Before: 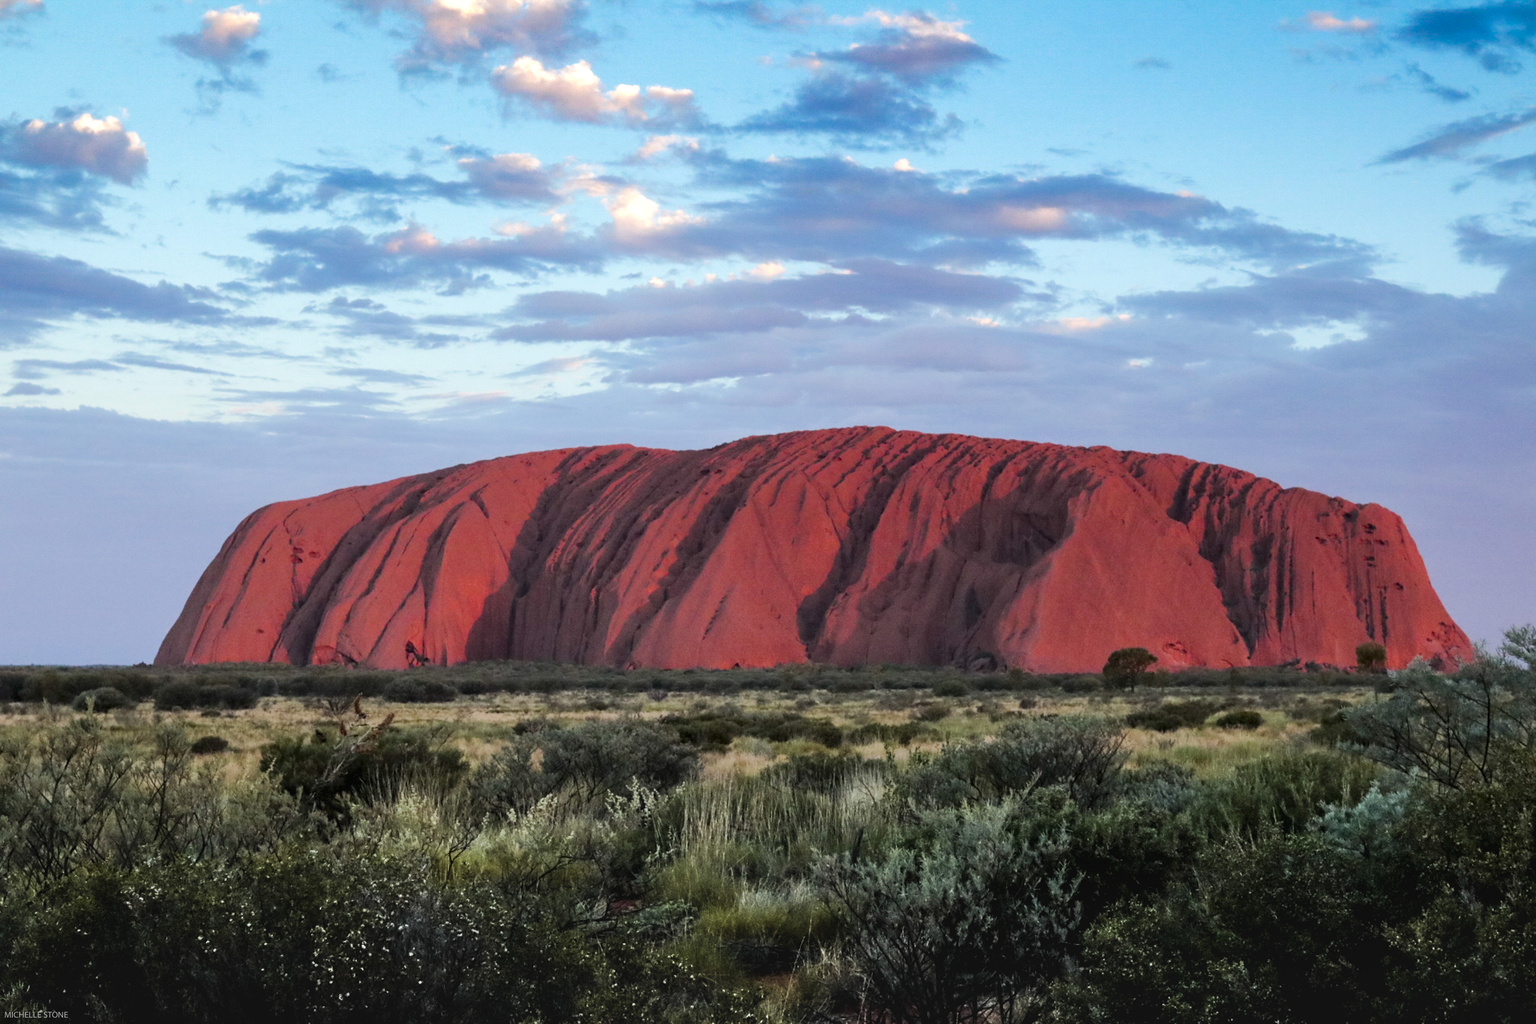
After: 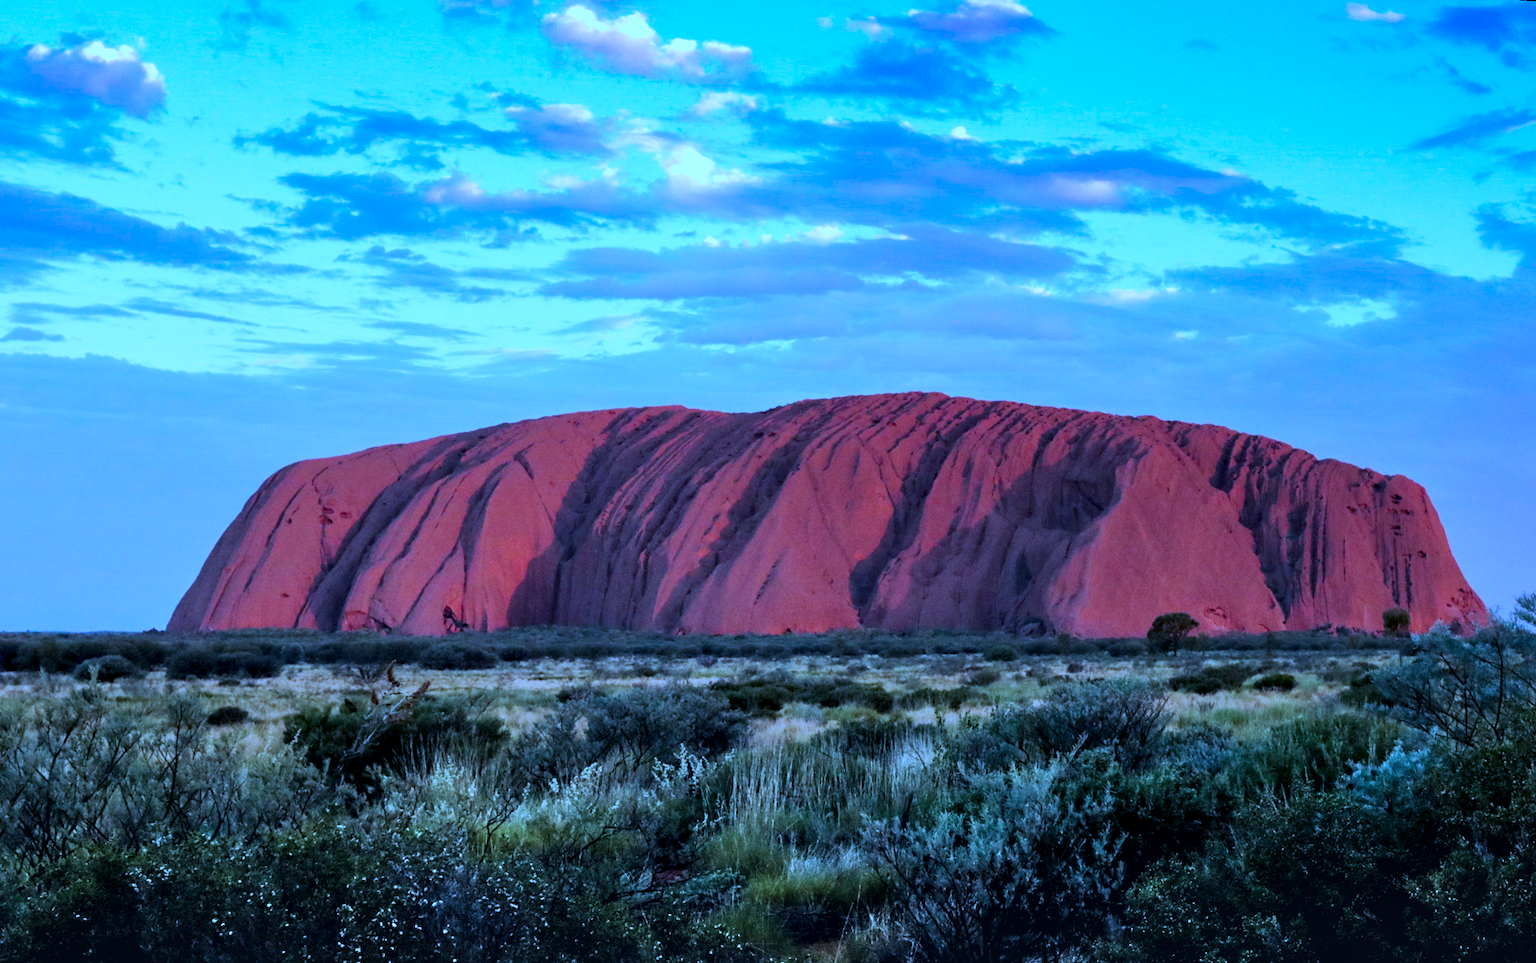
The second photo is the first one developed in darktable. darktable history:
contrast equalizer: octaves 7, y [[0.6 ×6], [0.55 ×6], [0 ×6], [0 ×6], [0 ×6]], mix 0.3
rotate and perspective: rotation 0.679°, lens shift (horizontal) 0.136, crop left 0.009, crop right 0.991, crop top 0.078, crop bottom 0.95
white balance: red 0.766, blue 1.537
